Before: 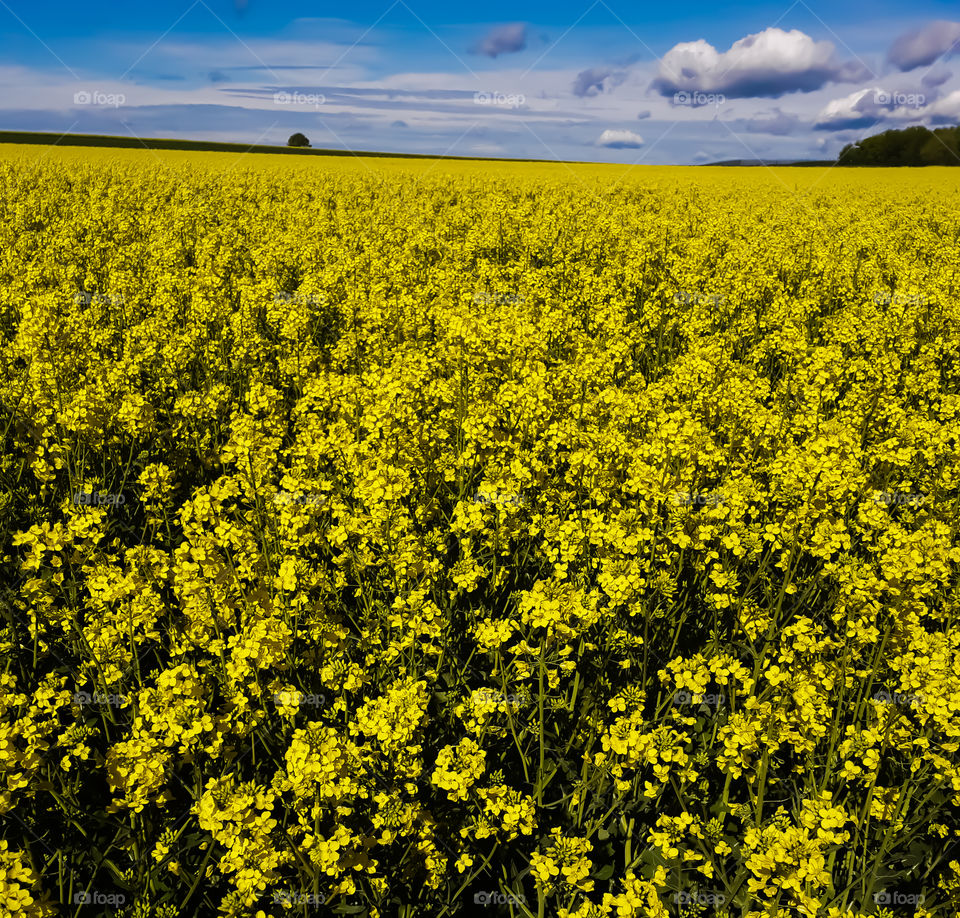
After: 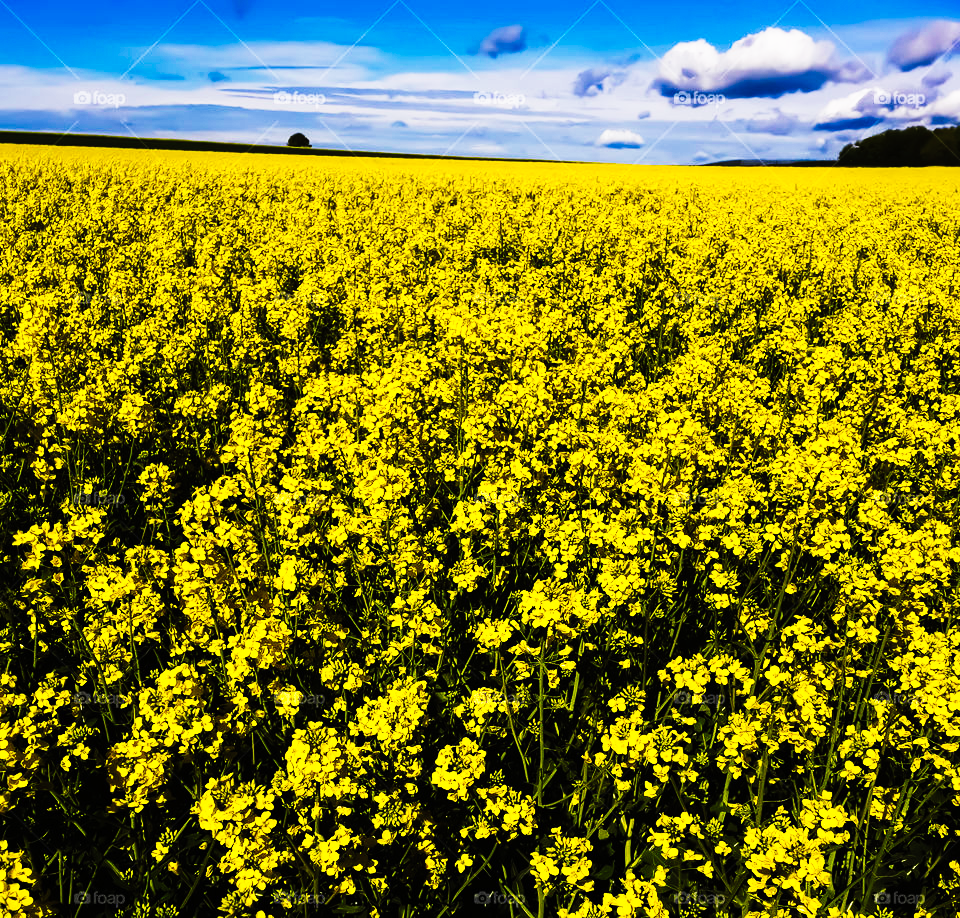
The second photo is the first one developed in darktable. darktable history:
tone curve: curves: ch0 [(0, 0) (0.003, 0.003) (0.011, 0.006) (0.025, 0.01) (0.044, 0.016) (0.069, 0.02) (0.1, 0.025) (0.136, 0.034) (0.177, 0.051) (0.224, 0.08) (0.277, 0.131) (0.335, 0.209) (0.399, 0.328) (0.468, 0.47) (0.543, 0.629) (0.623, 0.788) (0.709, 0.903) (0.801, 0.965) (0.898, 0.989) (1, 1)], preserve colors none
